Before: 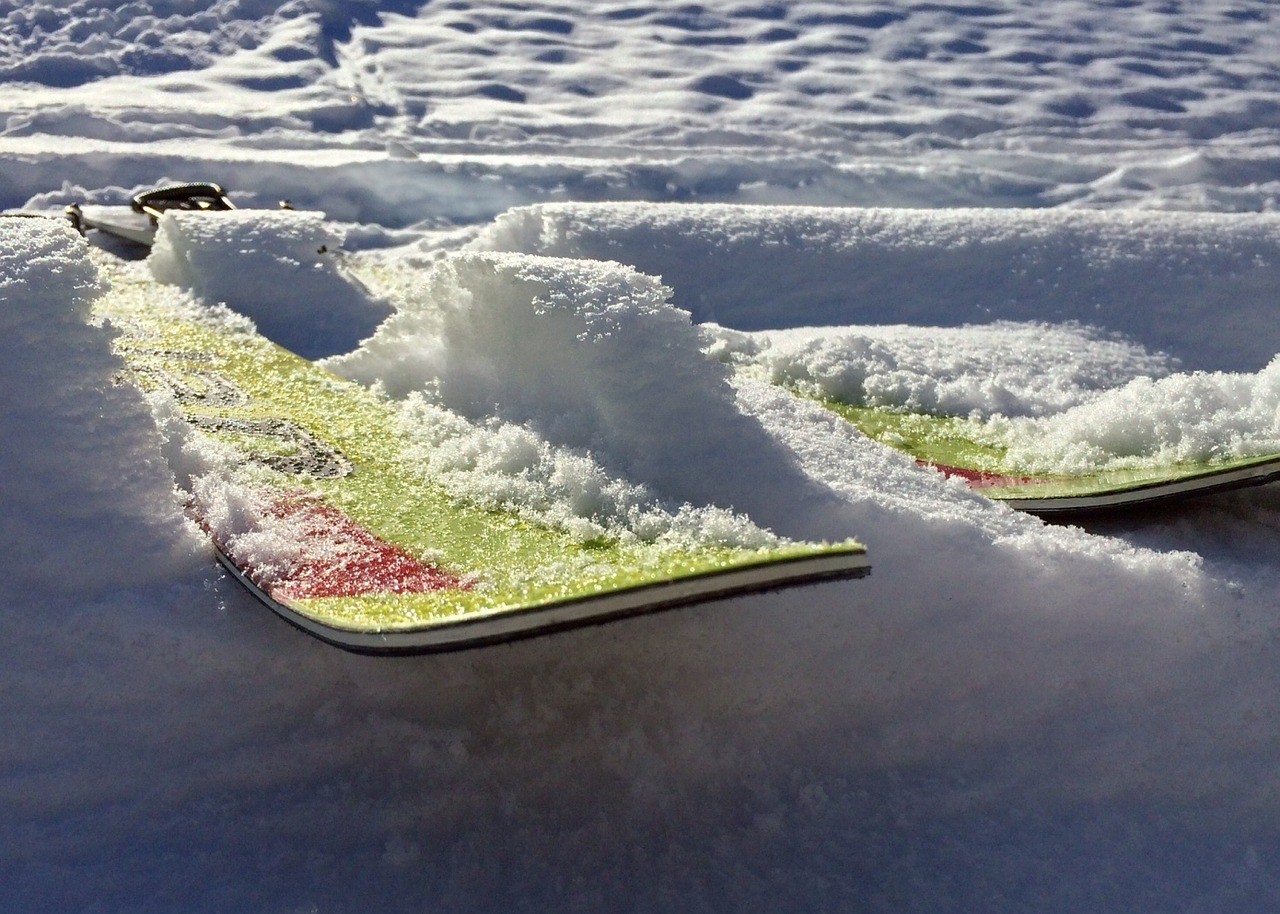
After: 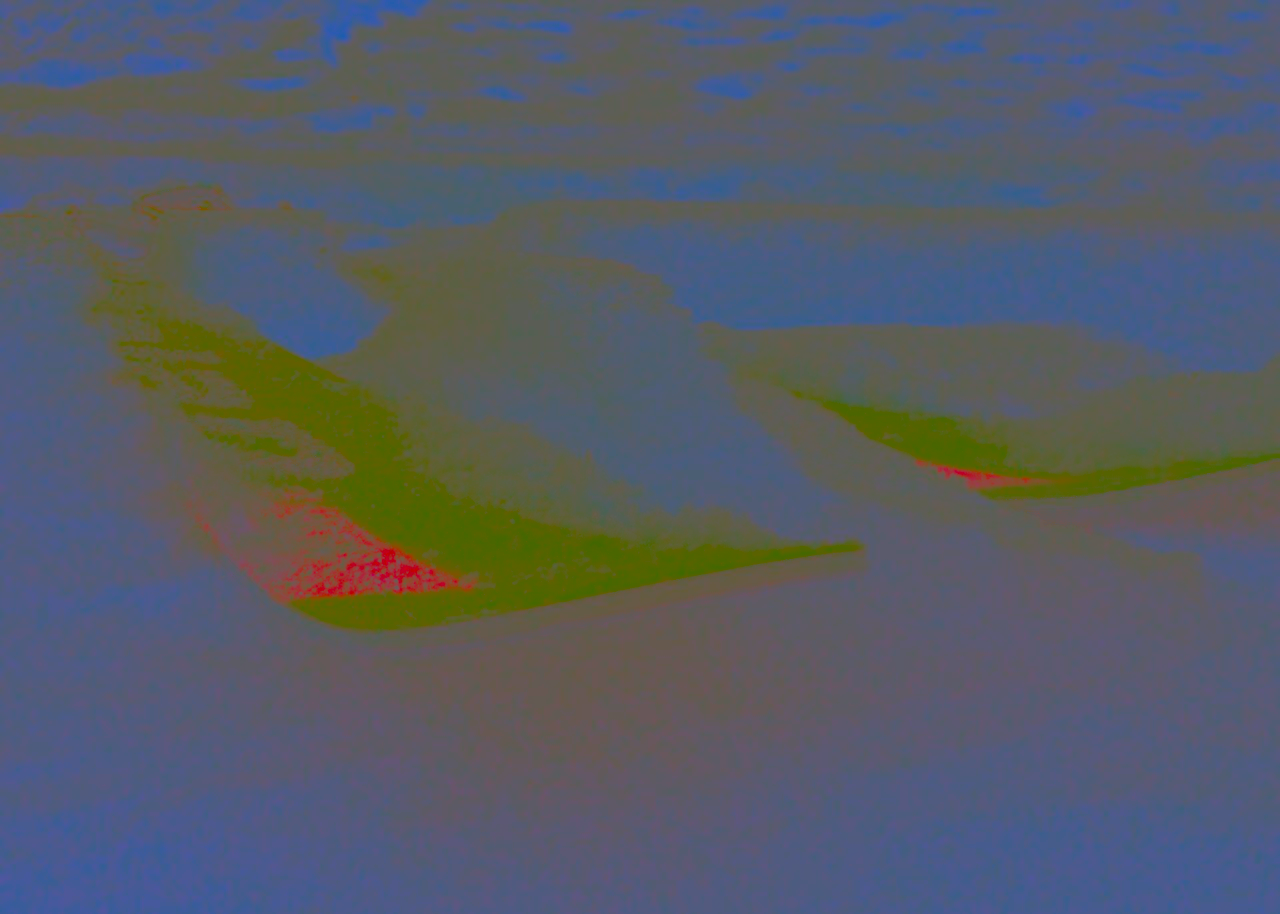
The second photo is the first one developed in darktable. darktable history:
contrast brightness saturation: contrast -0.988, brightness -0.177, saturation 0.748
